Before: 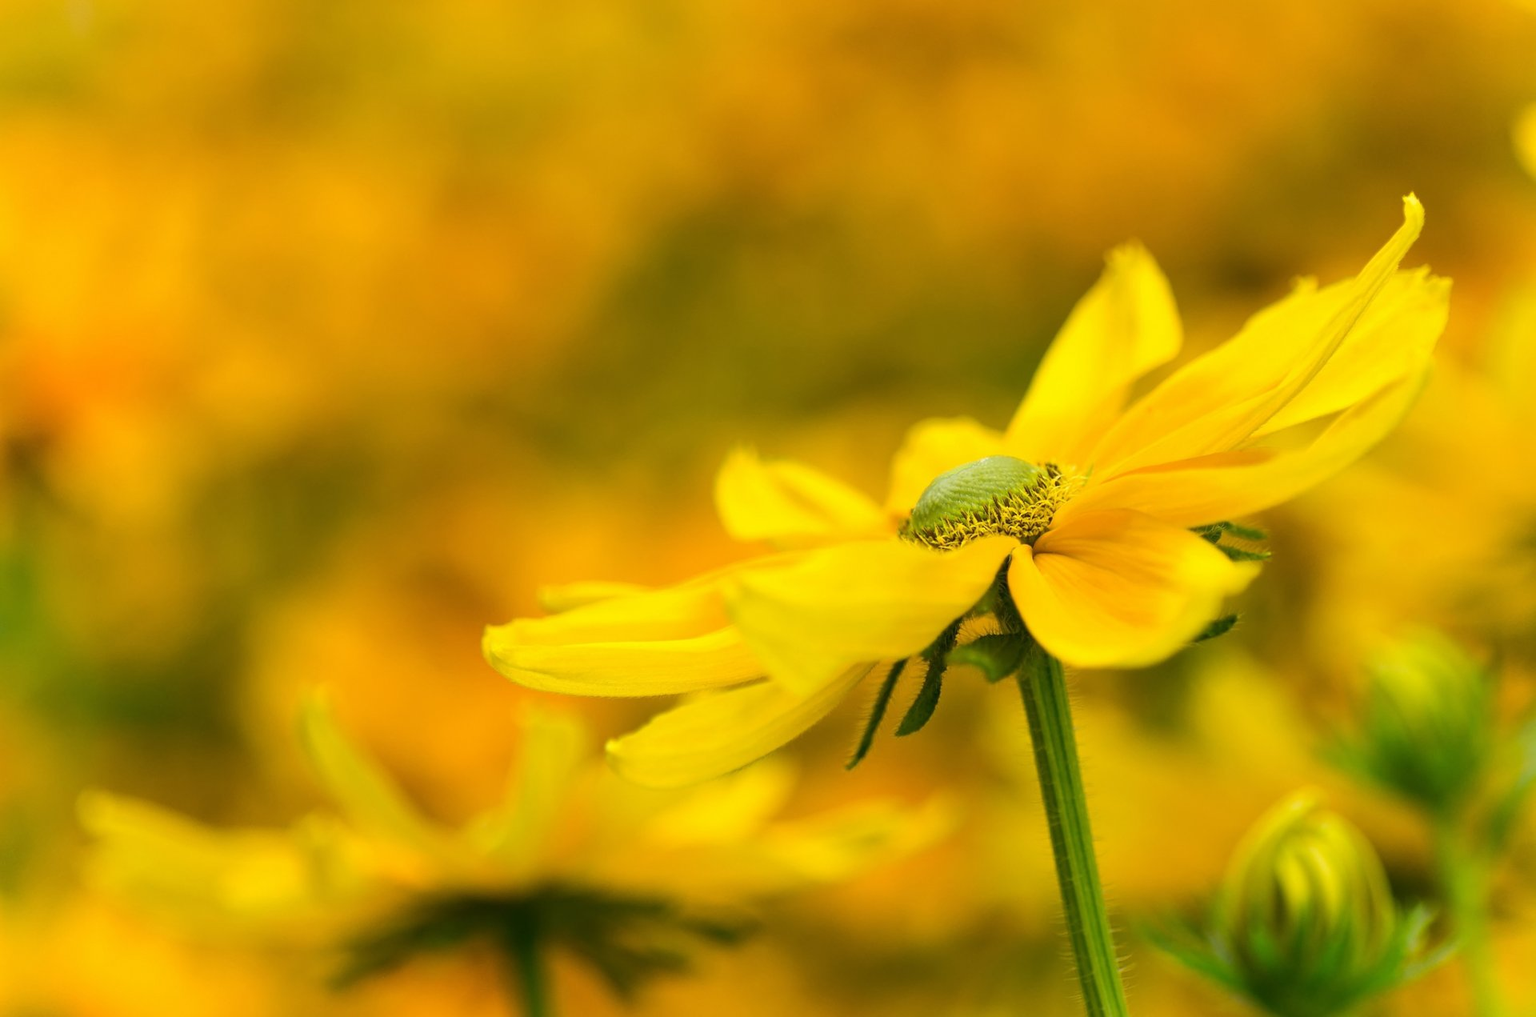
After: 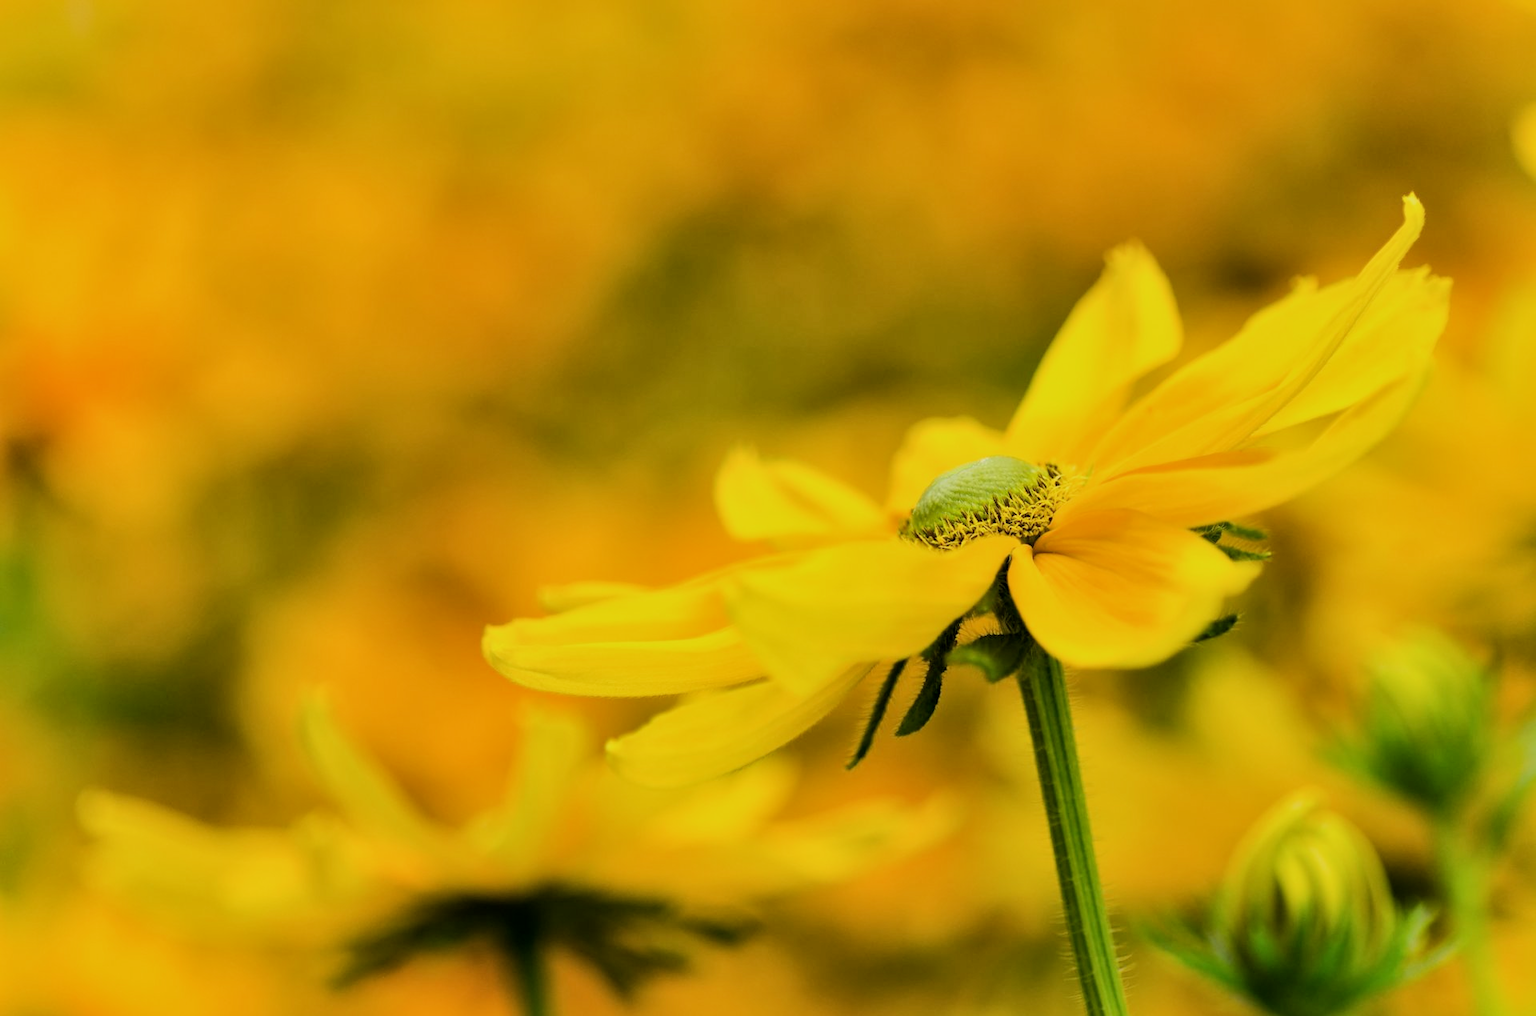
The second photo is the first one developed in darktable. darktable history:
filmic rgb: black relative exposure -7.15 EV, white relative exposure 5.36 EV, hardness 3.02, color science v6 (2022)
local contrast: mode bilateral grid, contrast 20, coarseness 50, detail 120%, midtone range 0.2
tone equalizer: -8 EV -0.417 EV, -7 EV -0.389 EV, -6 EV -0.333 EV, -5 EV -0.222 EV, -3 EV 0.222 EV, -2 EV 0.333 EV, -1 EV 0.389 EV, +0 EV 0.417 EV, edges refinement/feathering 500, mask exposure compensation -1.57 EV, preserve details no
